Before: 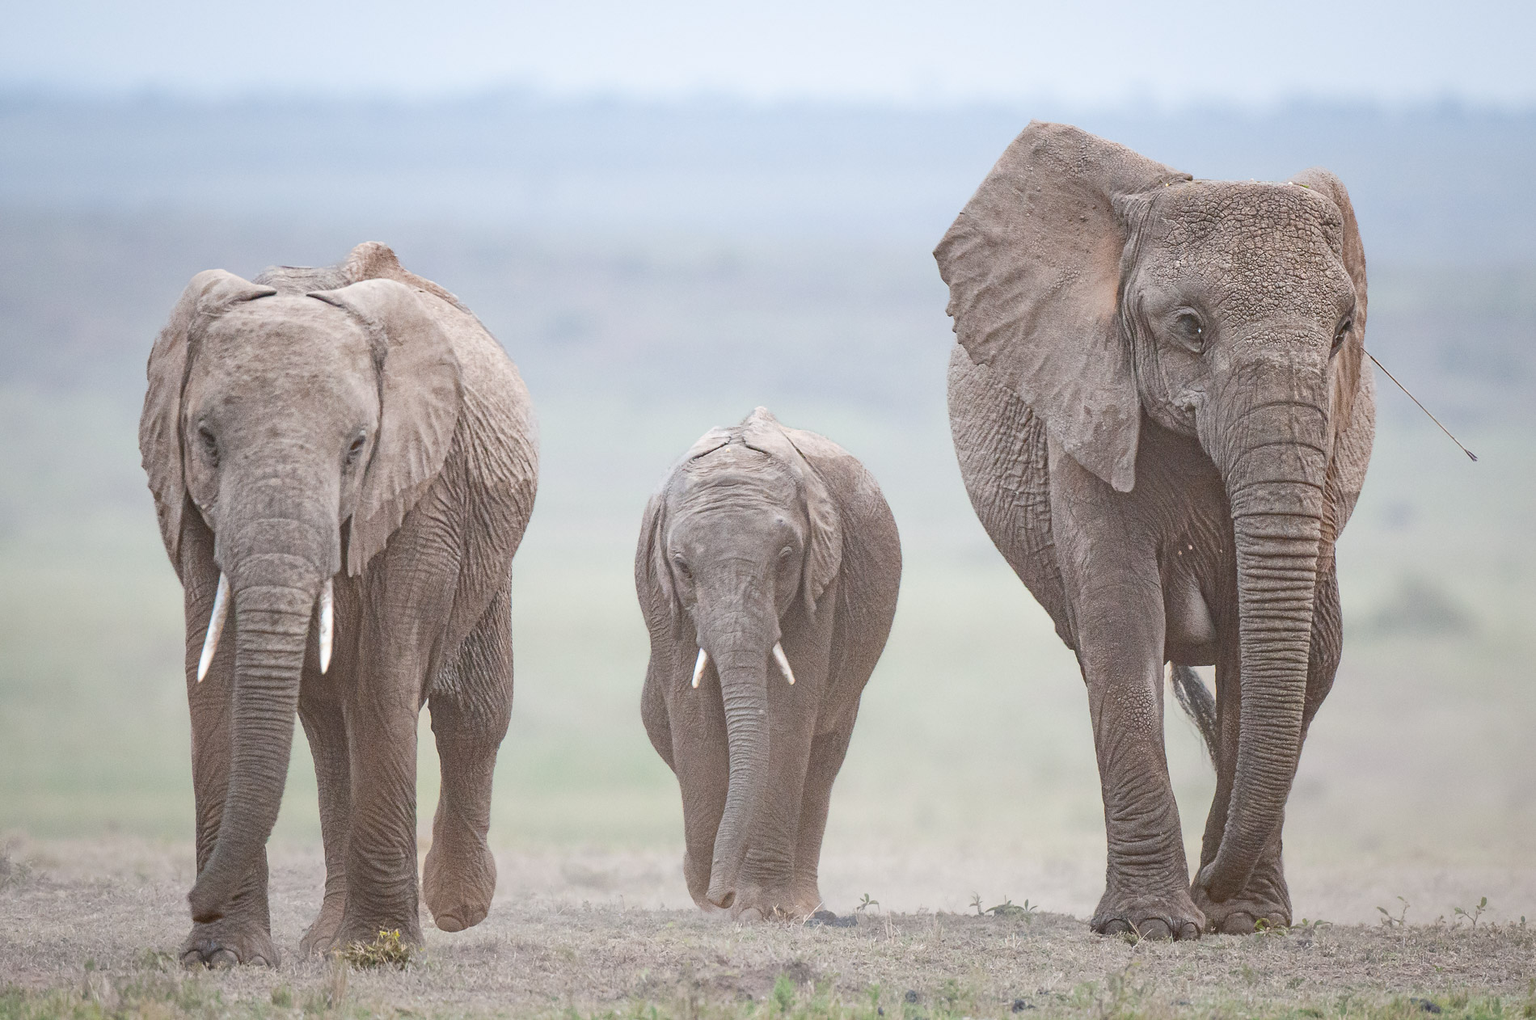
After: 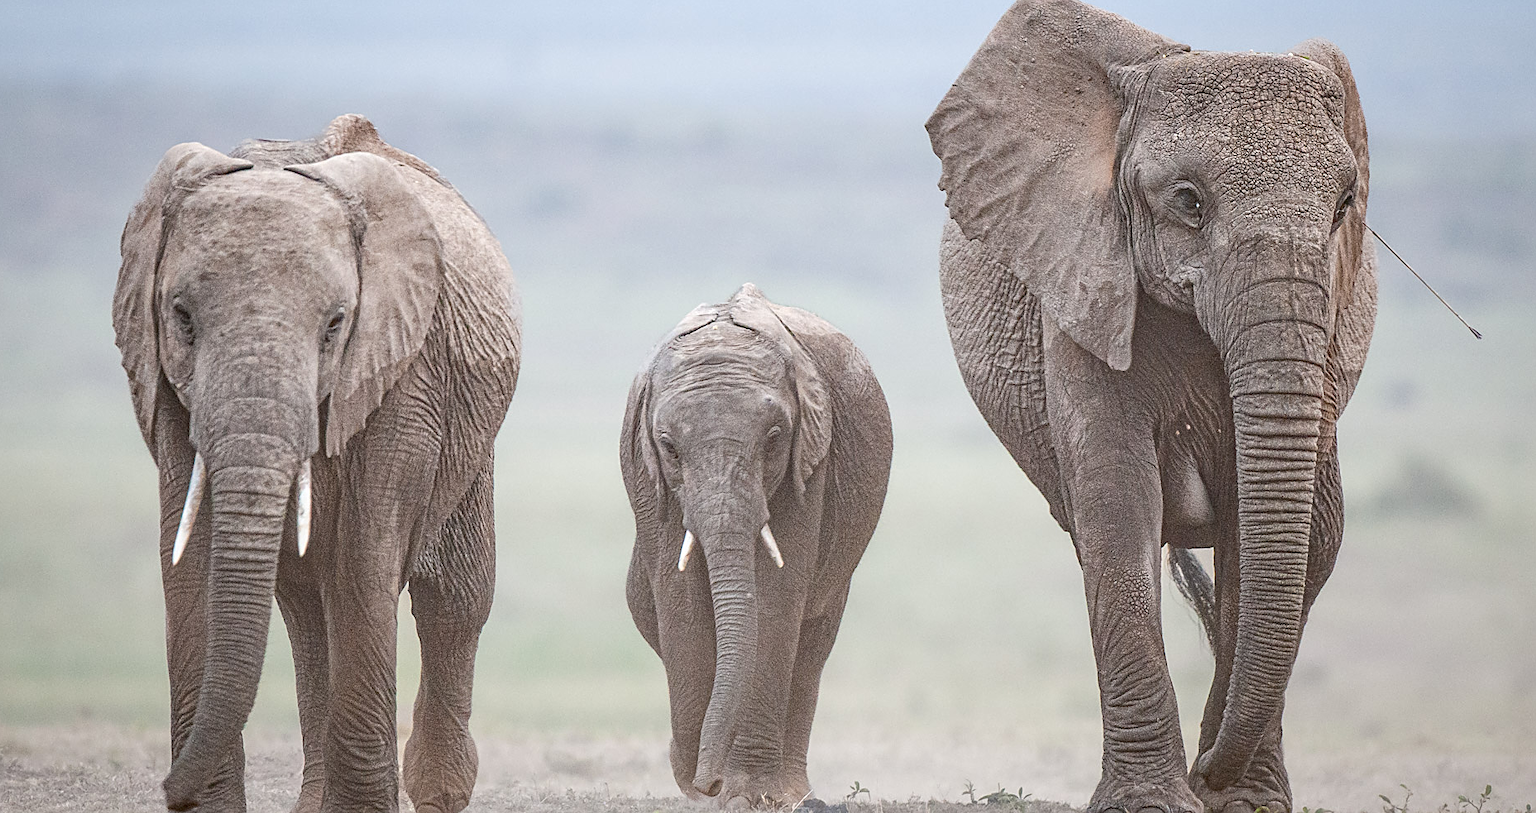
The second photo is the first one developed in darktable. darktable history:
crop and rotate: left 1.959%, top 12.835%, right 0.292%, bottom 9.197%
local contrast: on, module defaults
sharpen: on, module defaults
